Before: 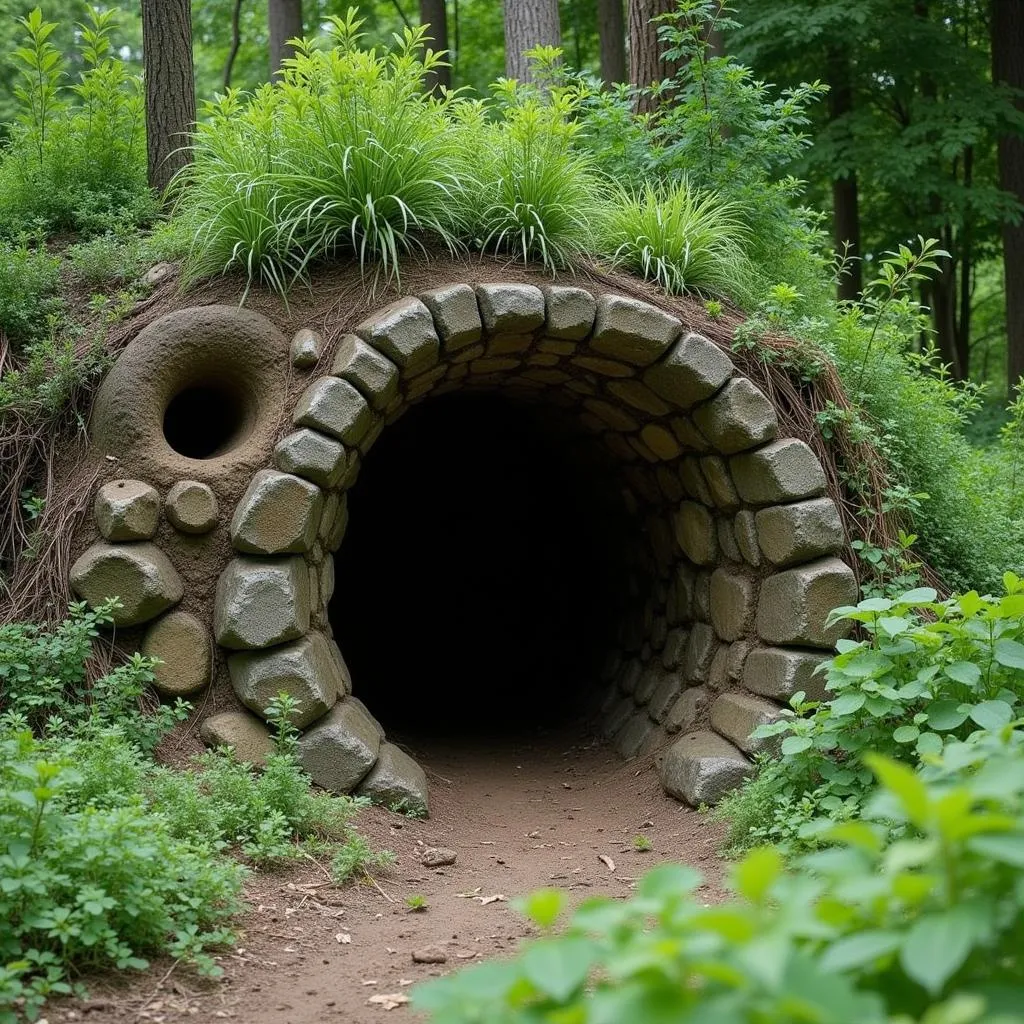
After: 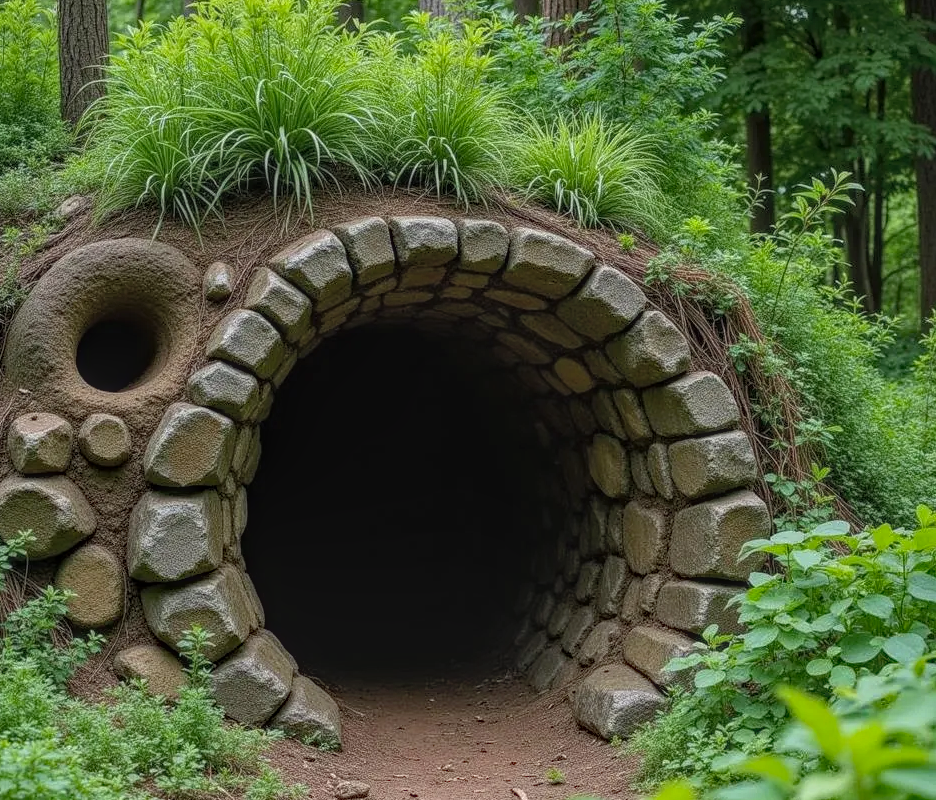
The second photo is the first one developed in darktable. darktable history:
crop: left 8.518%, top 6.607%, bottom 15.235%
haze removal: strength 0.29, distance 0.253, compatibility mode true, adaptive false
local contrast: highlights 67%, shadows 34%, detail 167%, midtone range 0.2
